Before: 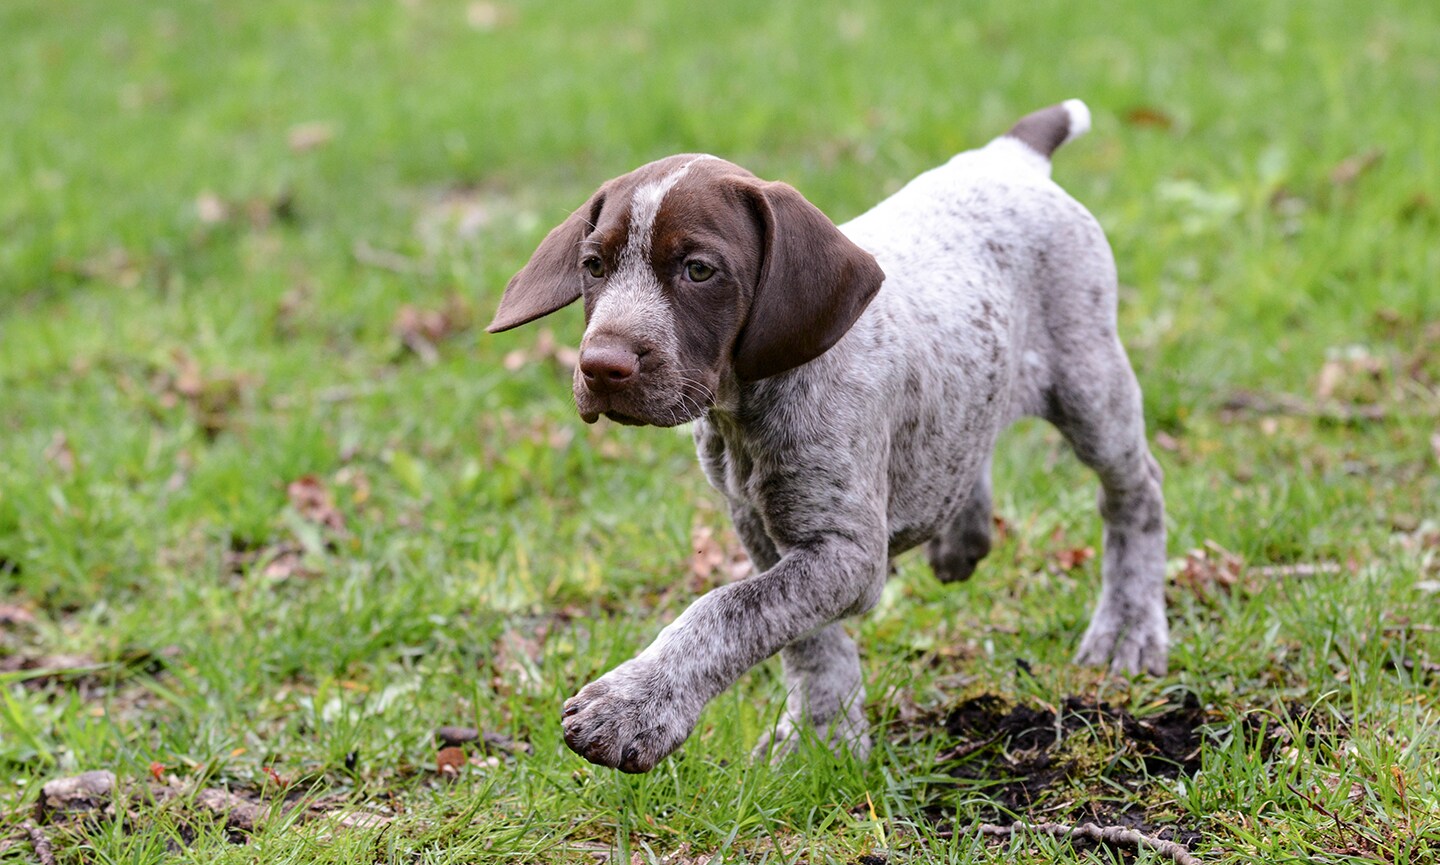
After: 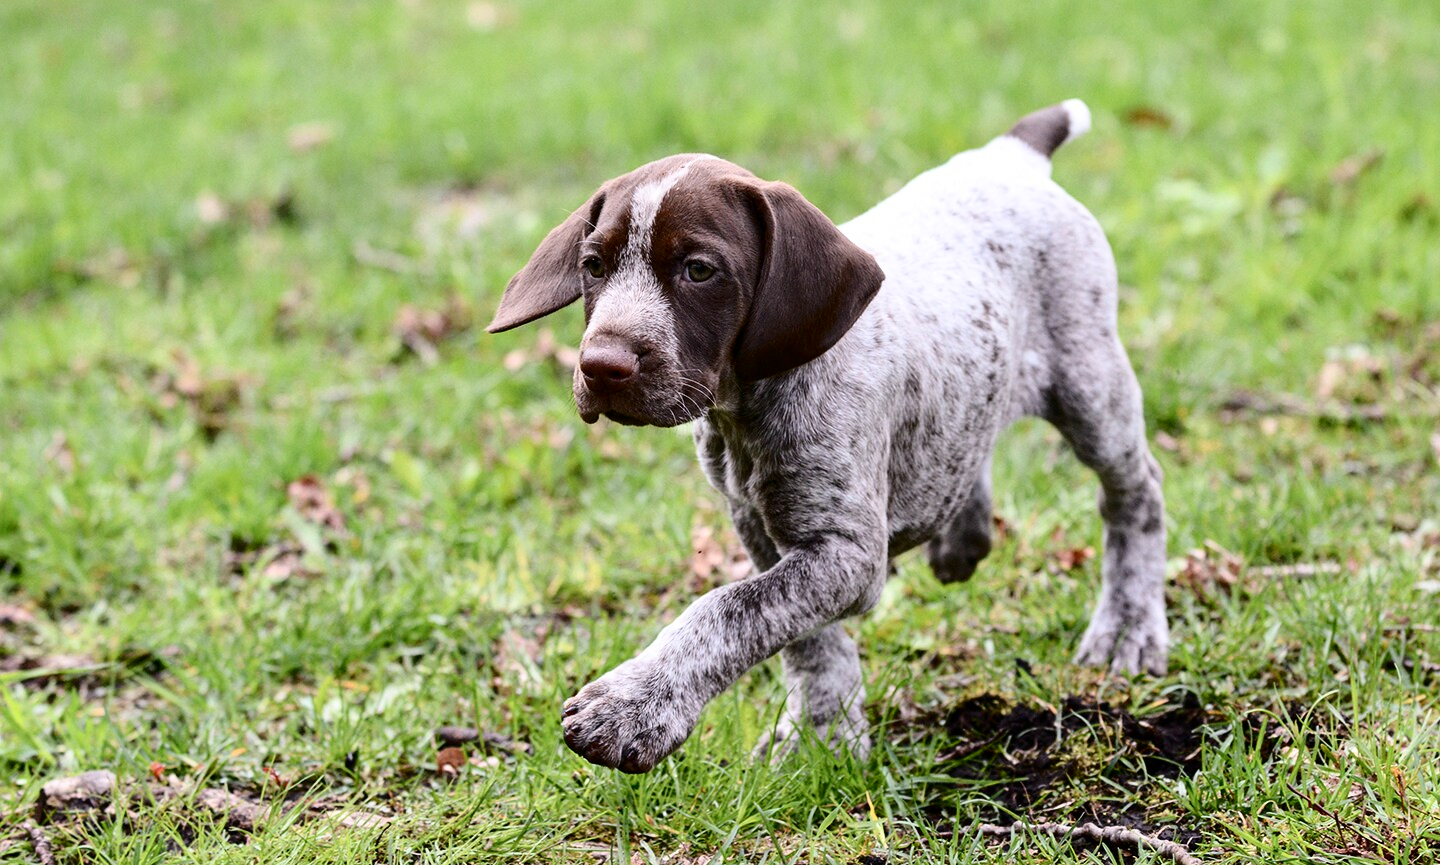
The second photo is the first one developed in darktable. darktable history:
contrast brightness saturation: contrast 0.276
